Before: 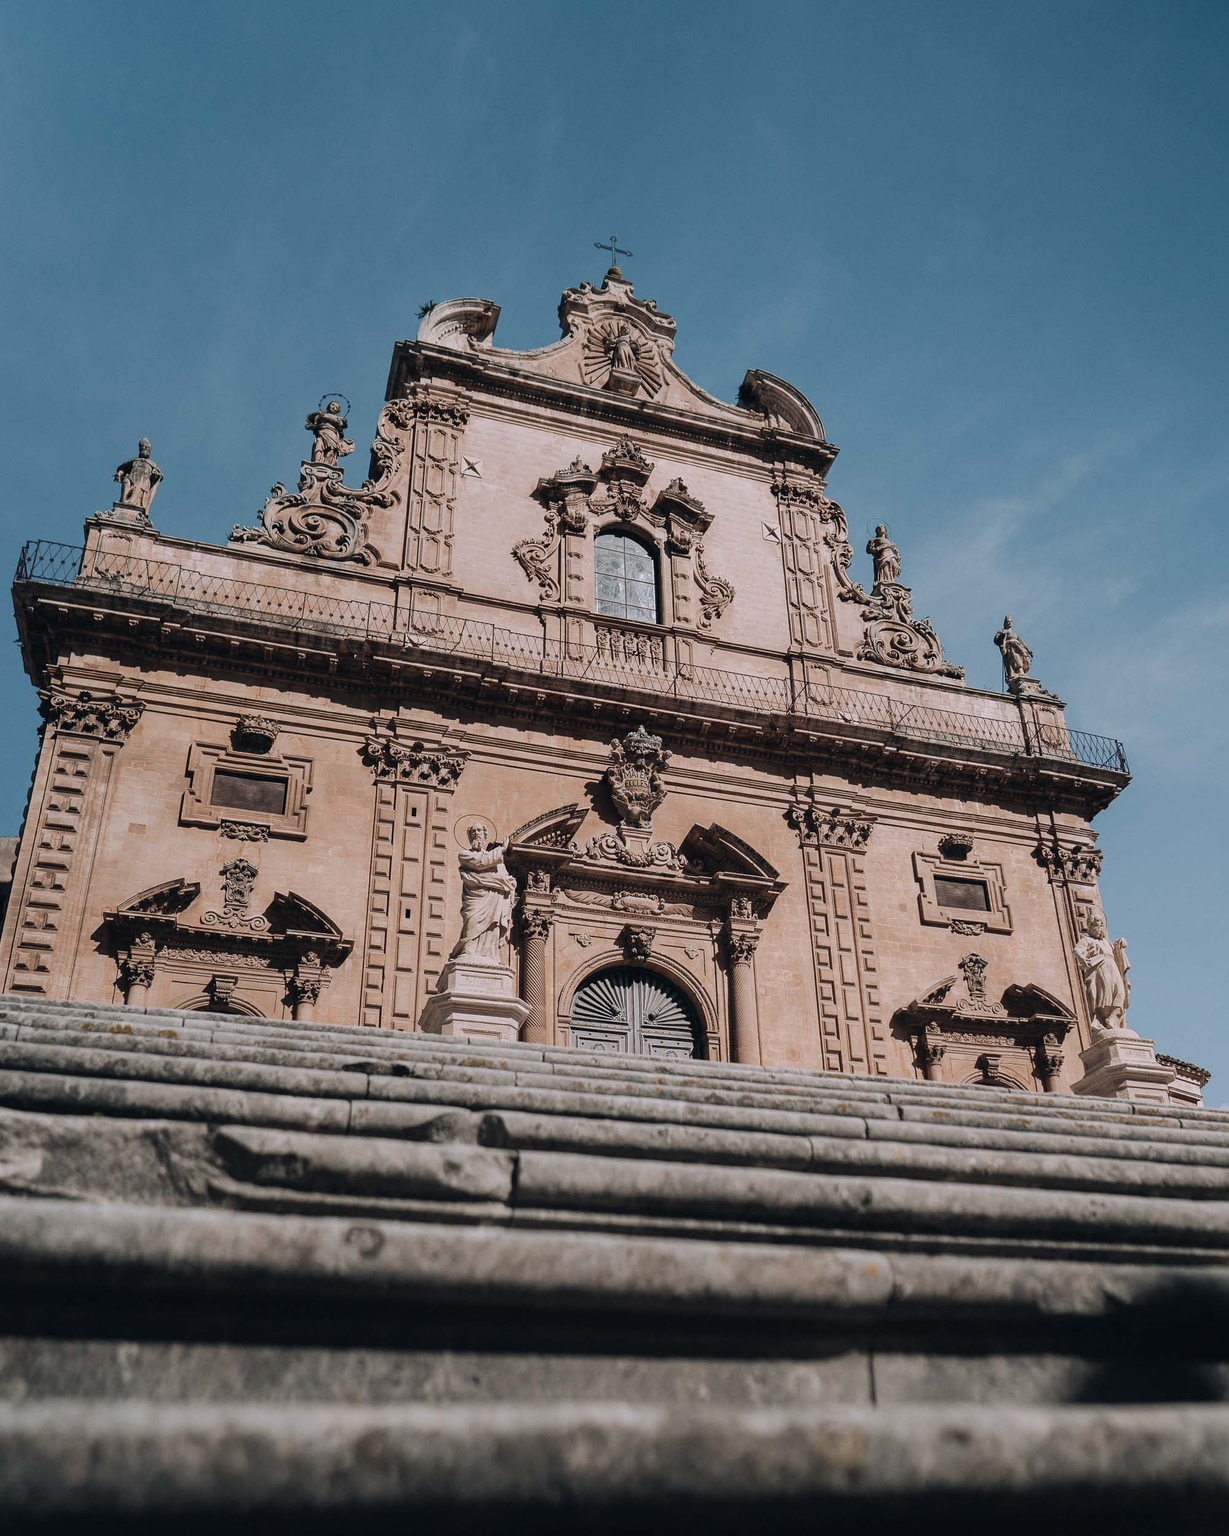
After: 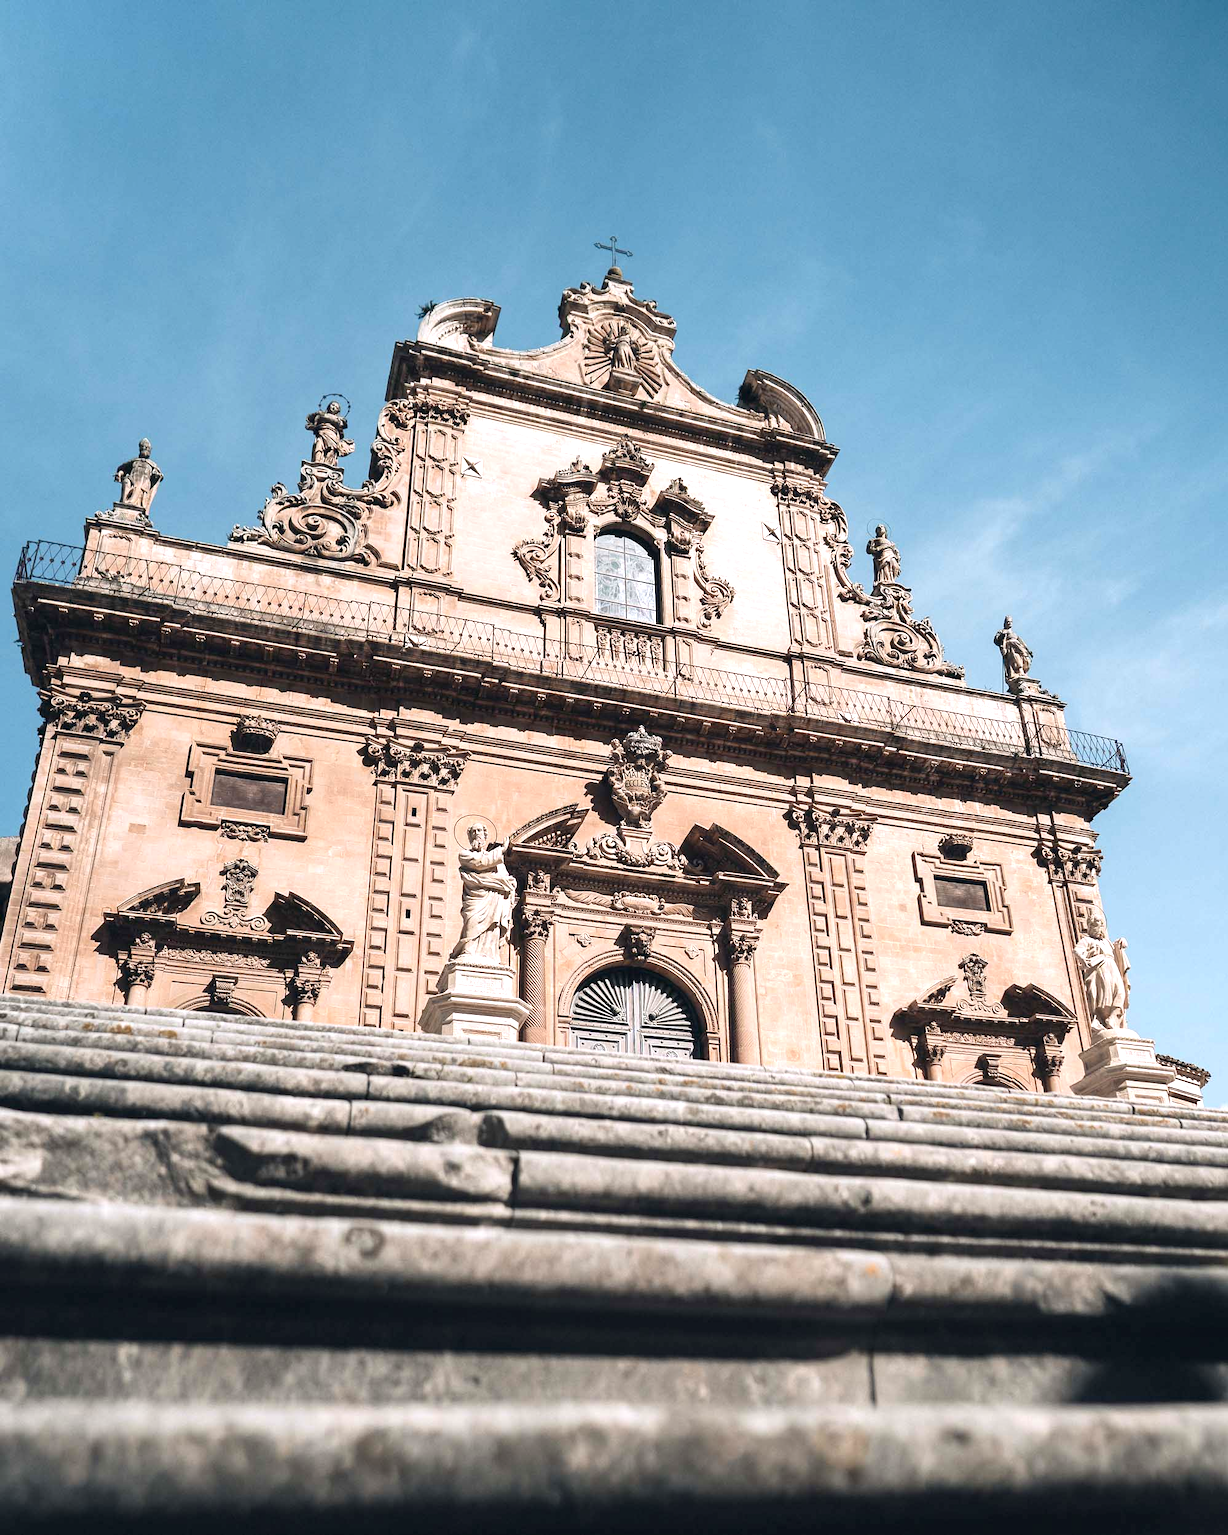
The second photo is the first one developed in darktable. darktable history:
exposure: black level correction 0.001, exposure 1.129 EV, compensate highlight preservation false
